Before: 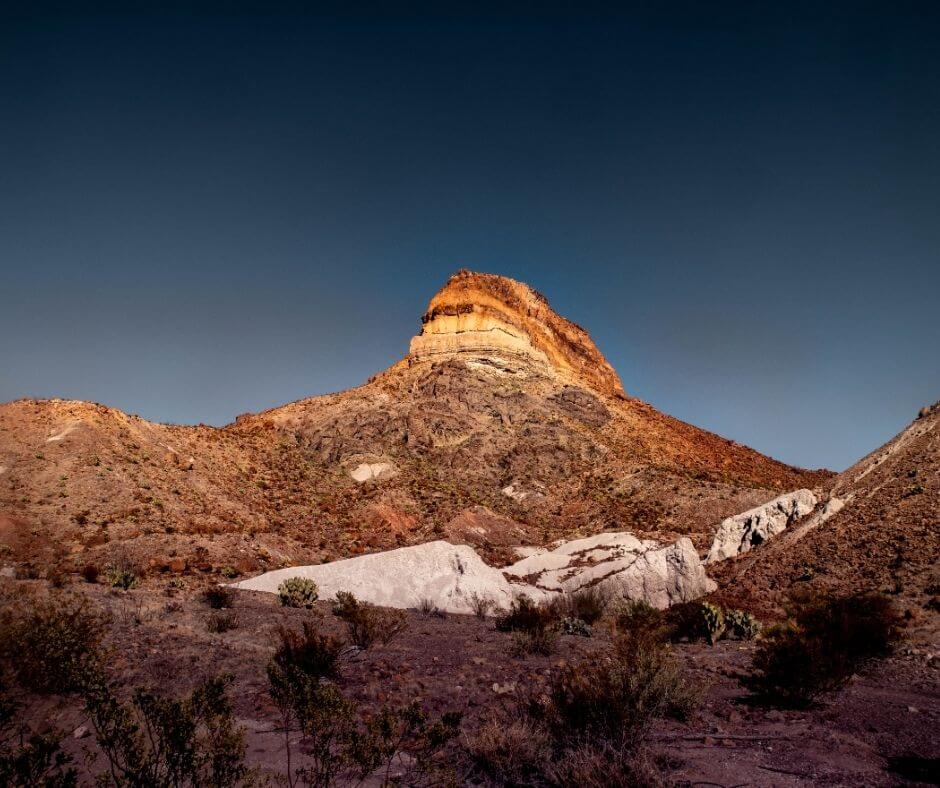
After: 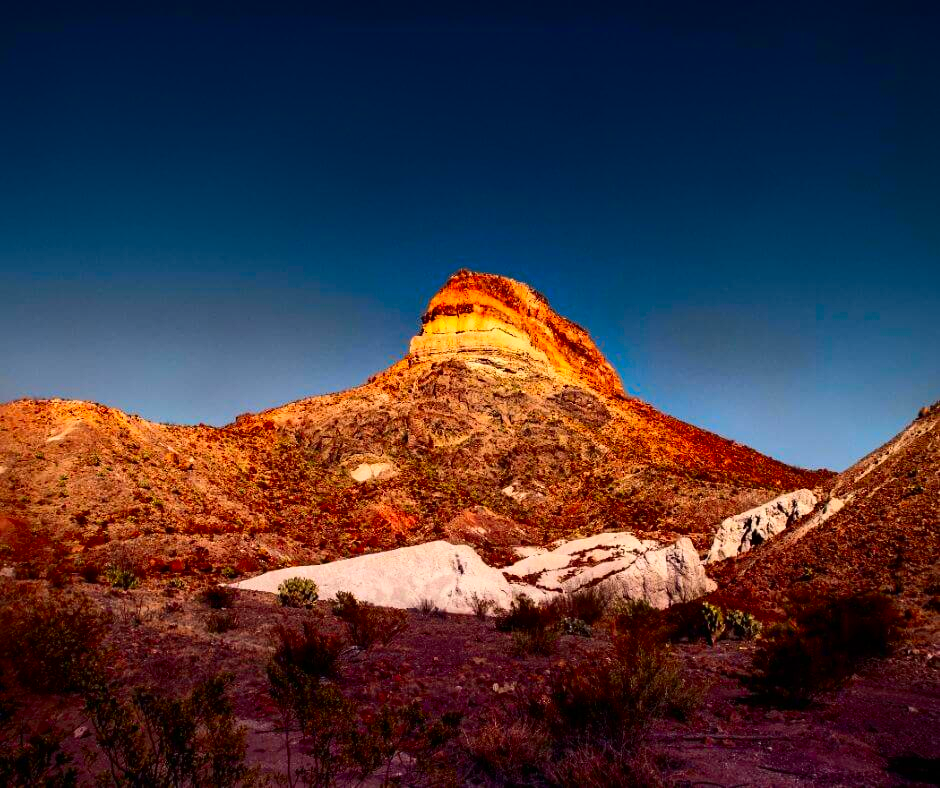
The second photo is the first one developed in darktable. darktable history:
contrast brightness saturation: contrast 0.256, brightness 0.015, saturation 0.875
